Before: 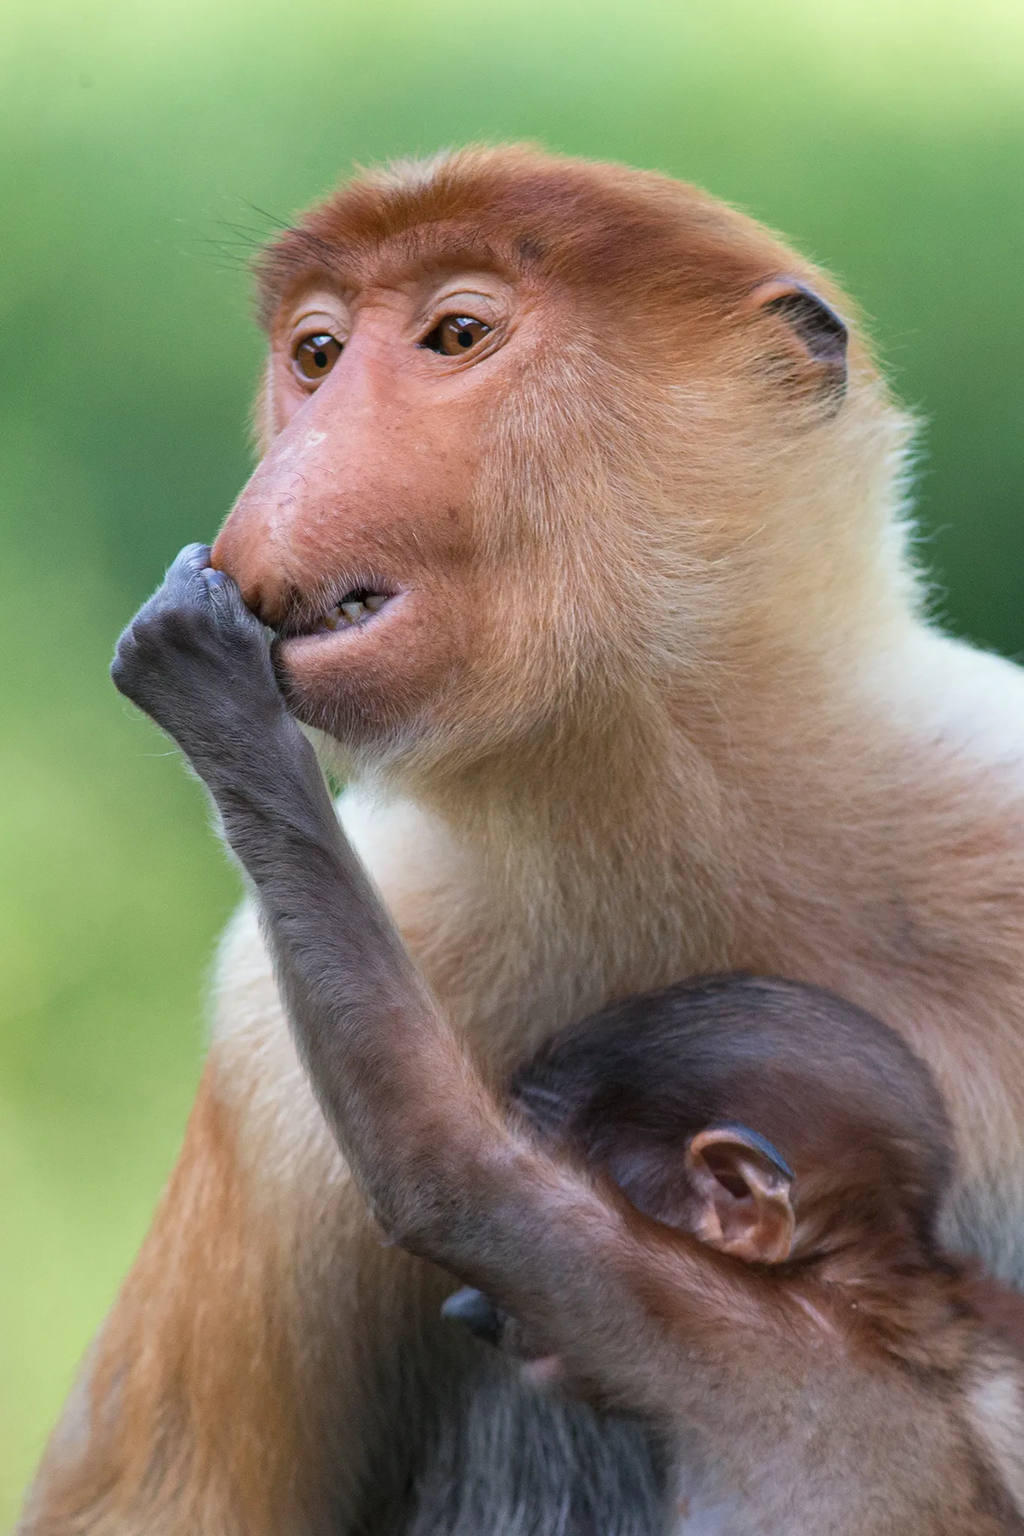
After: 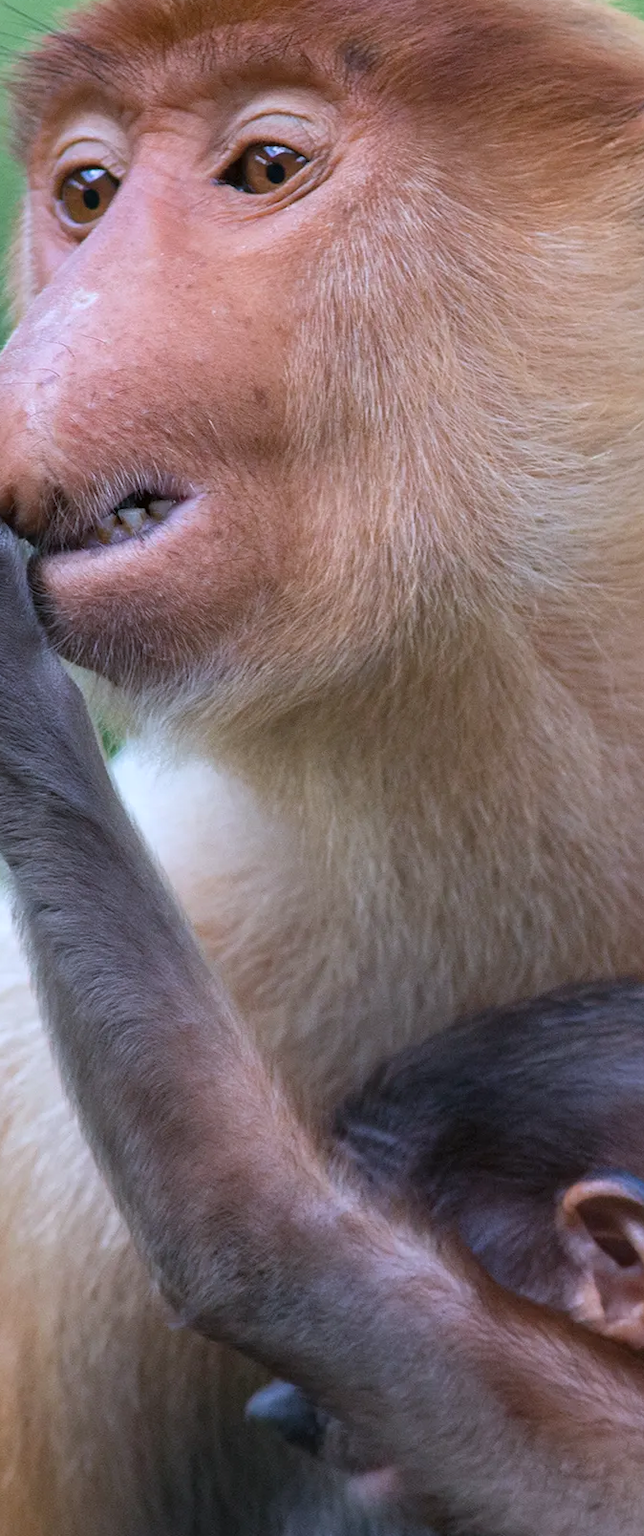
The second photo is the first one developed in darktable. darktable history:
color calibration: illuminant as shot in camera, x 0.366, y 0.378, temperature 4425.7 K, saturation algorithm version 1 (2020)
crop and rotate: angle 0.02°, left 24.353%, top 13.219%, right 26.156%, bottom 8.224%
